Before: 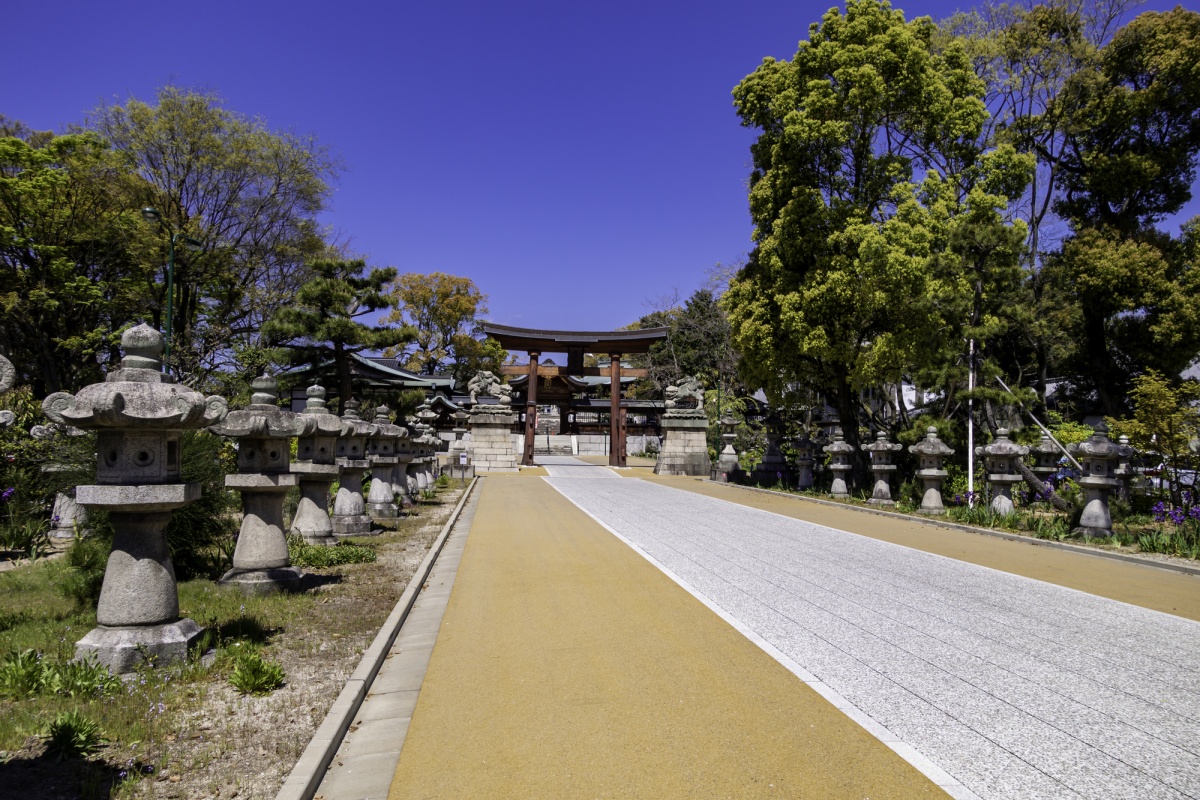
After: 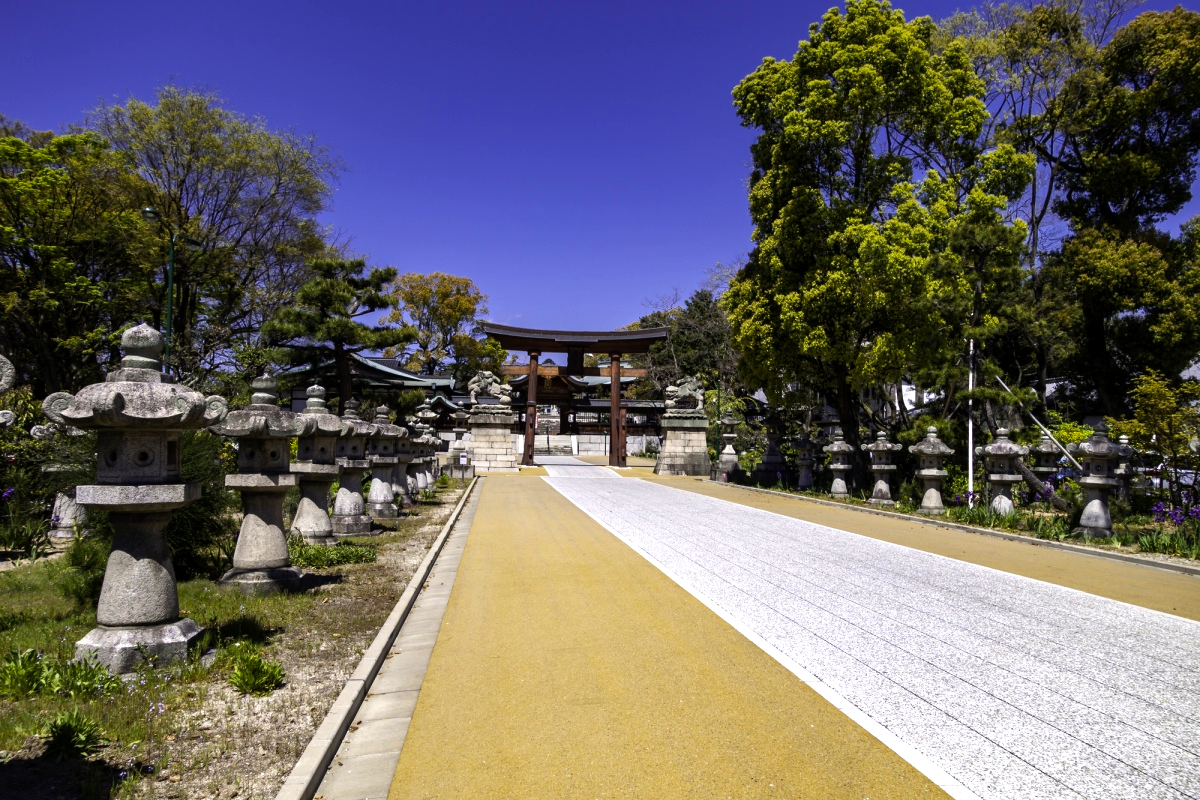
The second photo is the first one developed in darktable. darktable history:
color balance rgb: perceptual saturation grading › global saturation 14.638%, perceptual brilliance grading › global brilliance 15.578%, perceptual brilliance grading › shadows -34.507%, global vibrance 20%
